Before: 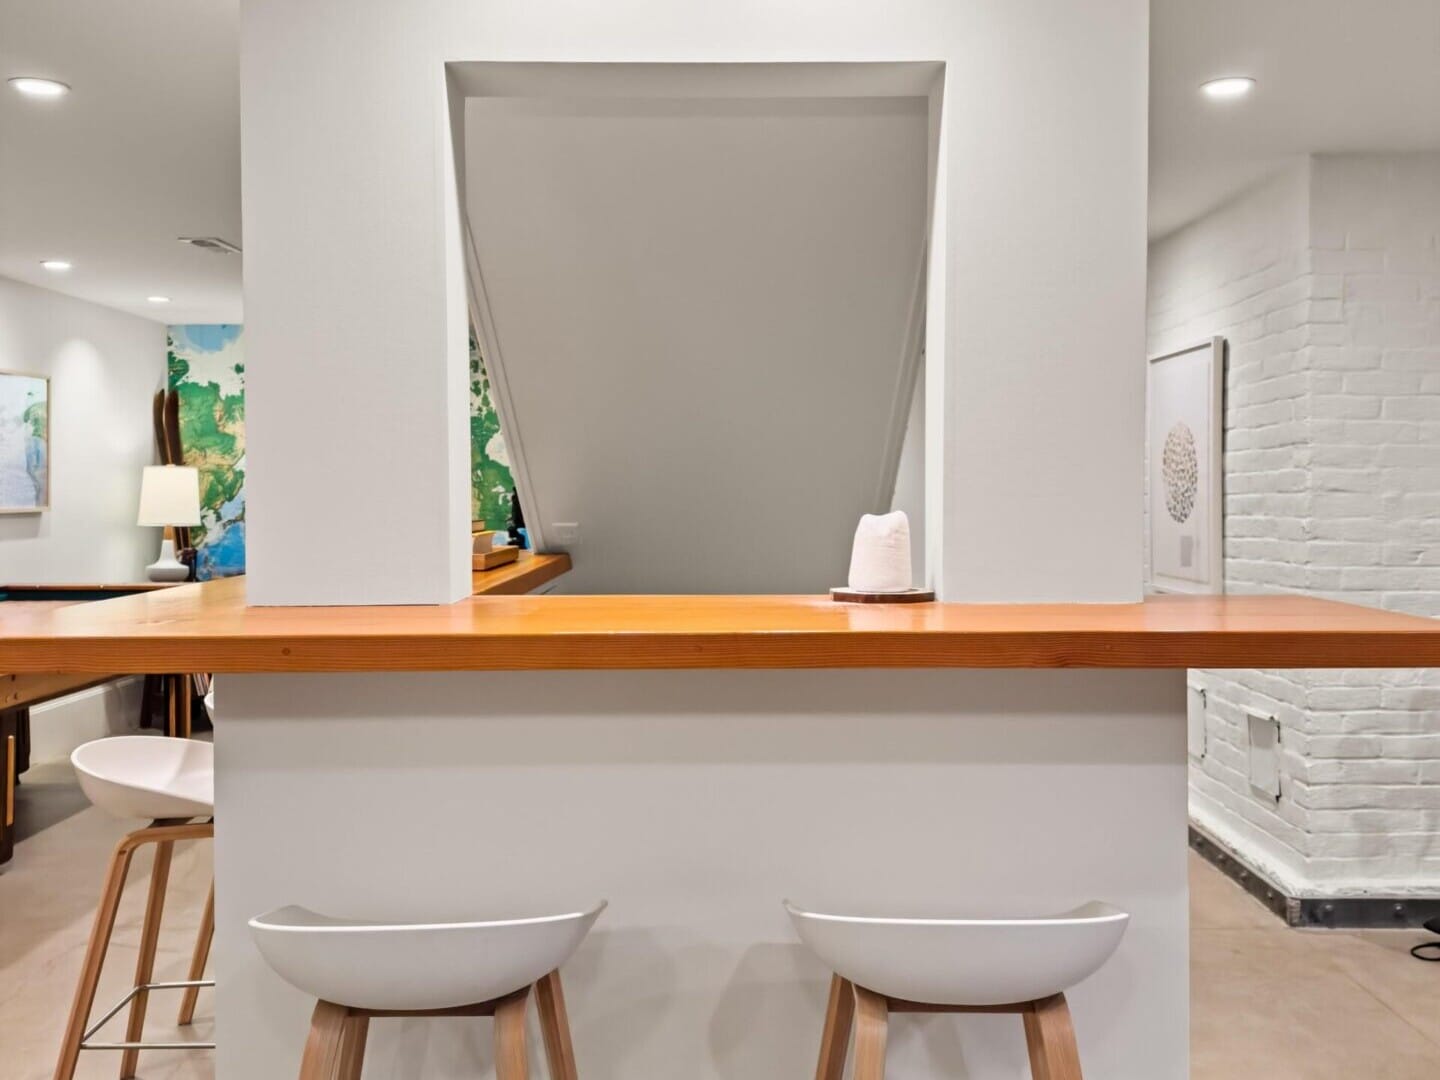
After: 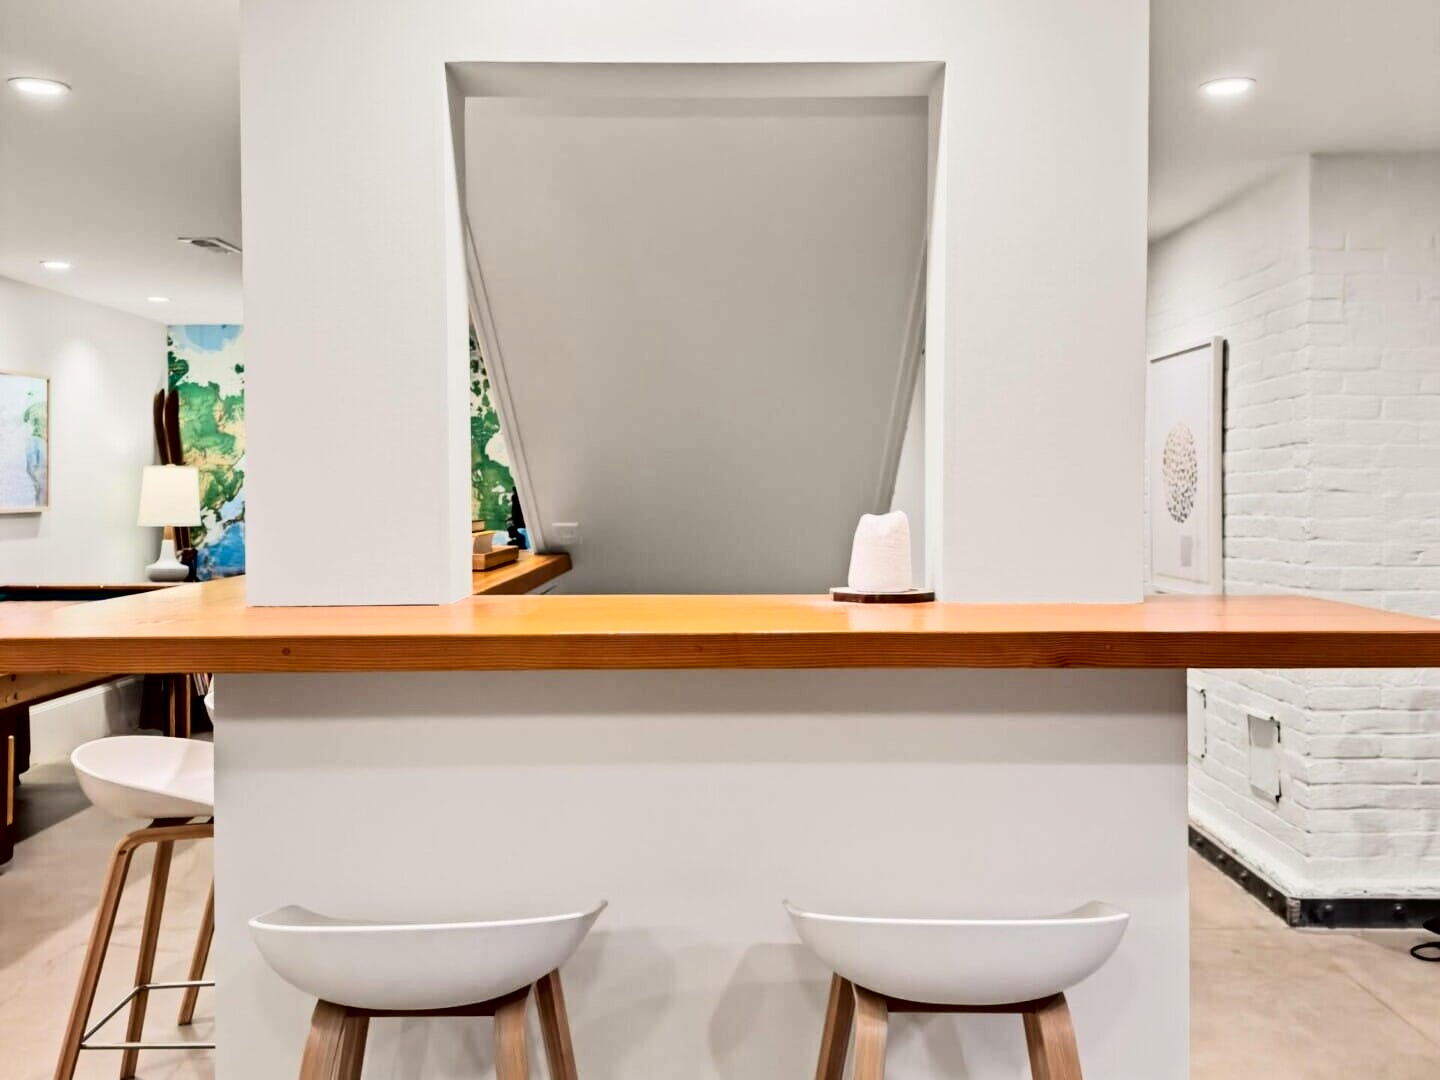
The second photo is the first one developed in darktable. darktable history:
tone curve: curves: ch0 [(0, 0) (0.003, 0.001) (0.011, 0.001) (0.025, 0.001) (0.044, 0.001) (0.069, 0.003) (0.1, 0.007) (0.136, 0.013) (0.177, 0.032) (0.224, 0.083) (0.277, 0.157) (0.335, 0.237) (0.399, 0.334) (0.468, 0.446) (0.543, 0.562) (0.623, 0.683) (0.709, 0.801) (0.801, 0.869) (0.898, 0.918) (1, 1)], color space Lab, independent channels, preserve colors none
